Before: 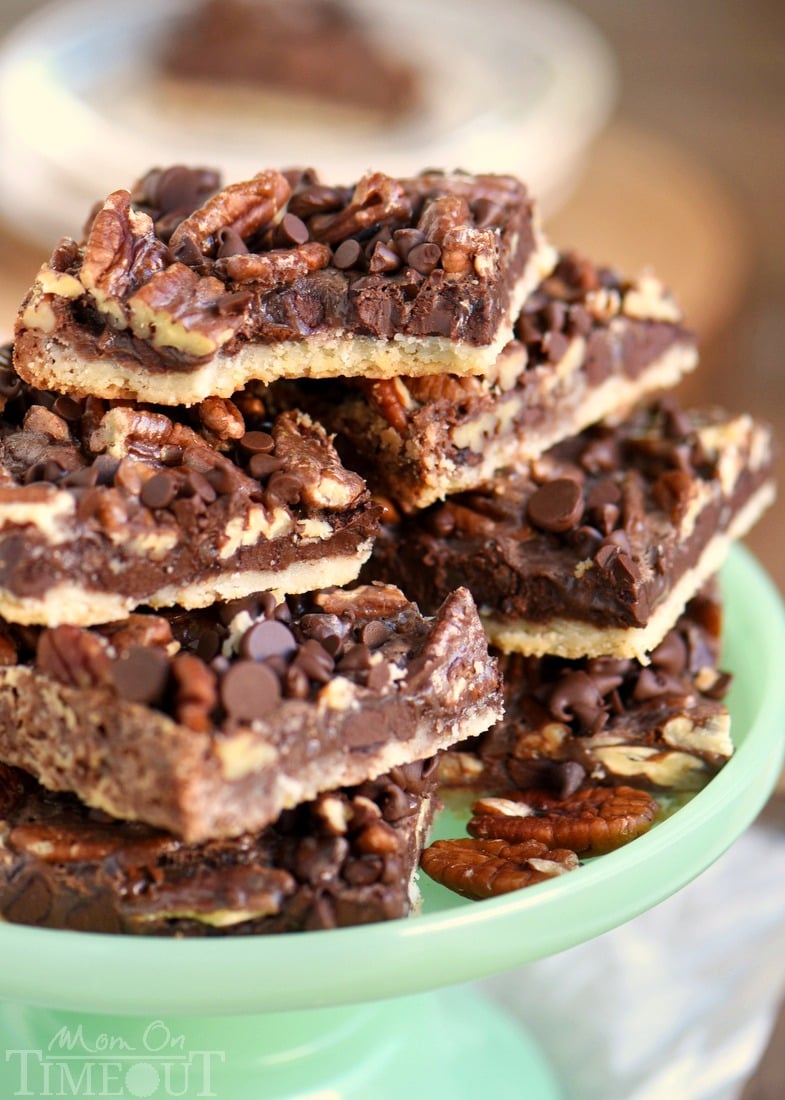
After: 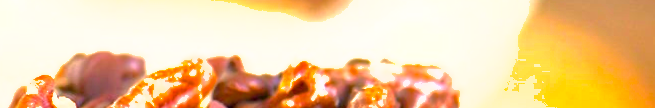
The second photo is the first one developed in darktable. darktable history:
crop and rotate: left 9.644%, top 9.491%, right 6.021%, bottom 80.509%
shadows and highlights: on, module defaults
exposure: black level correction 0, exposure 1.4 EV, compensate highlight preservation false
rotate and perspective: rotation 0.174°, lens shift (vertical) 0.013, lens shift (horizontal) 0.019, shear 0.001, automatic cropping original format, crop left 0.007, crop right 0.991, crop top 0.016, crop bottom 0.997
color balance rgb: perceptual saturation grading › global saturation 30%, global vibrance 30%
